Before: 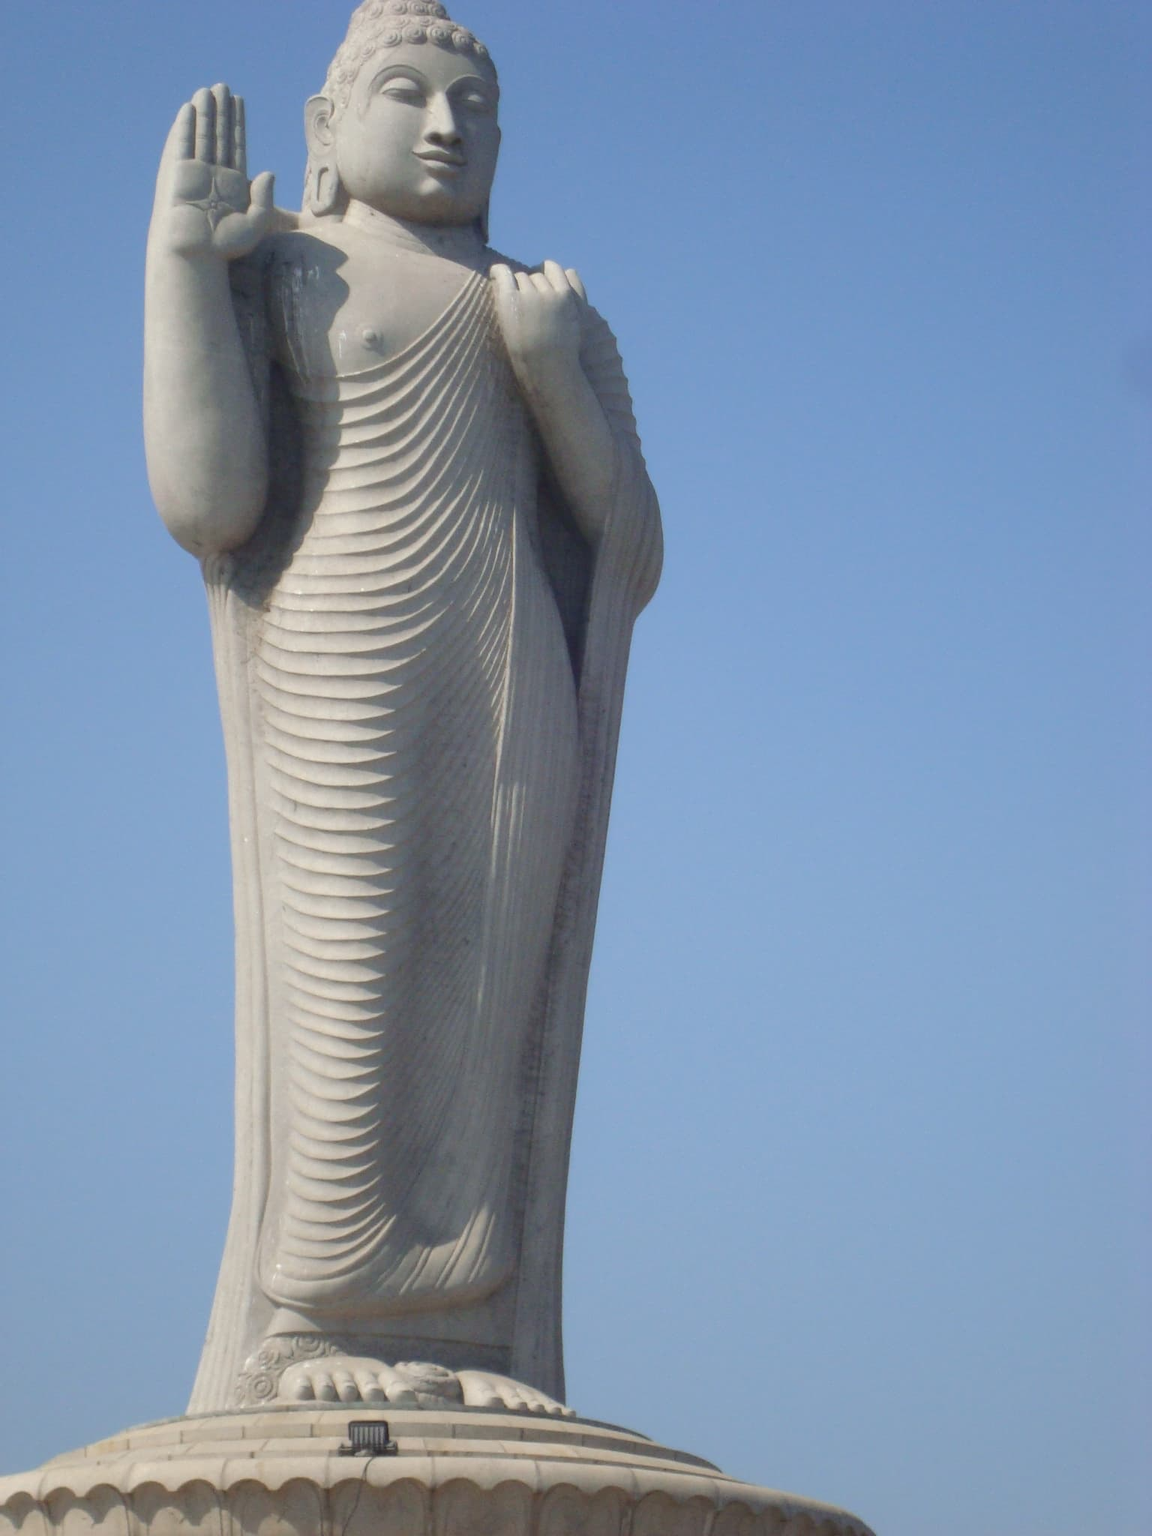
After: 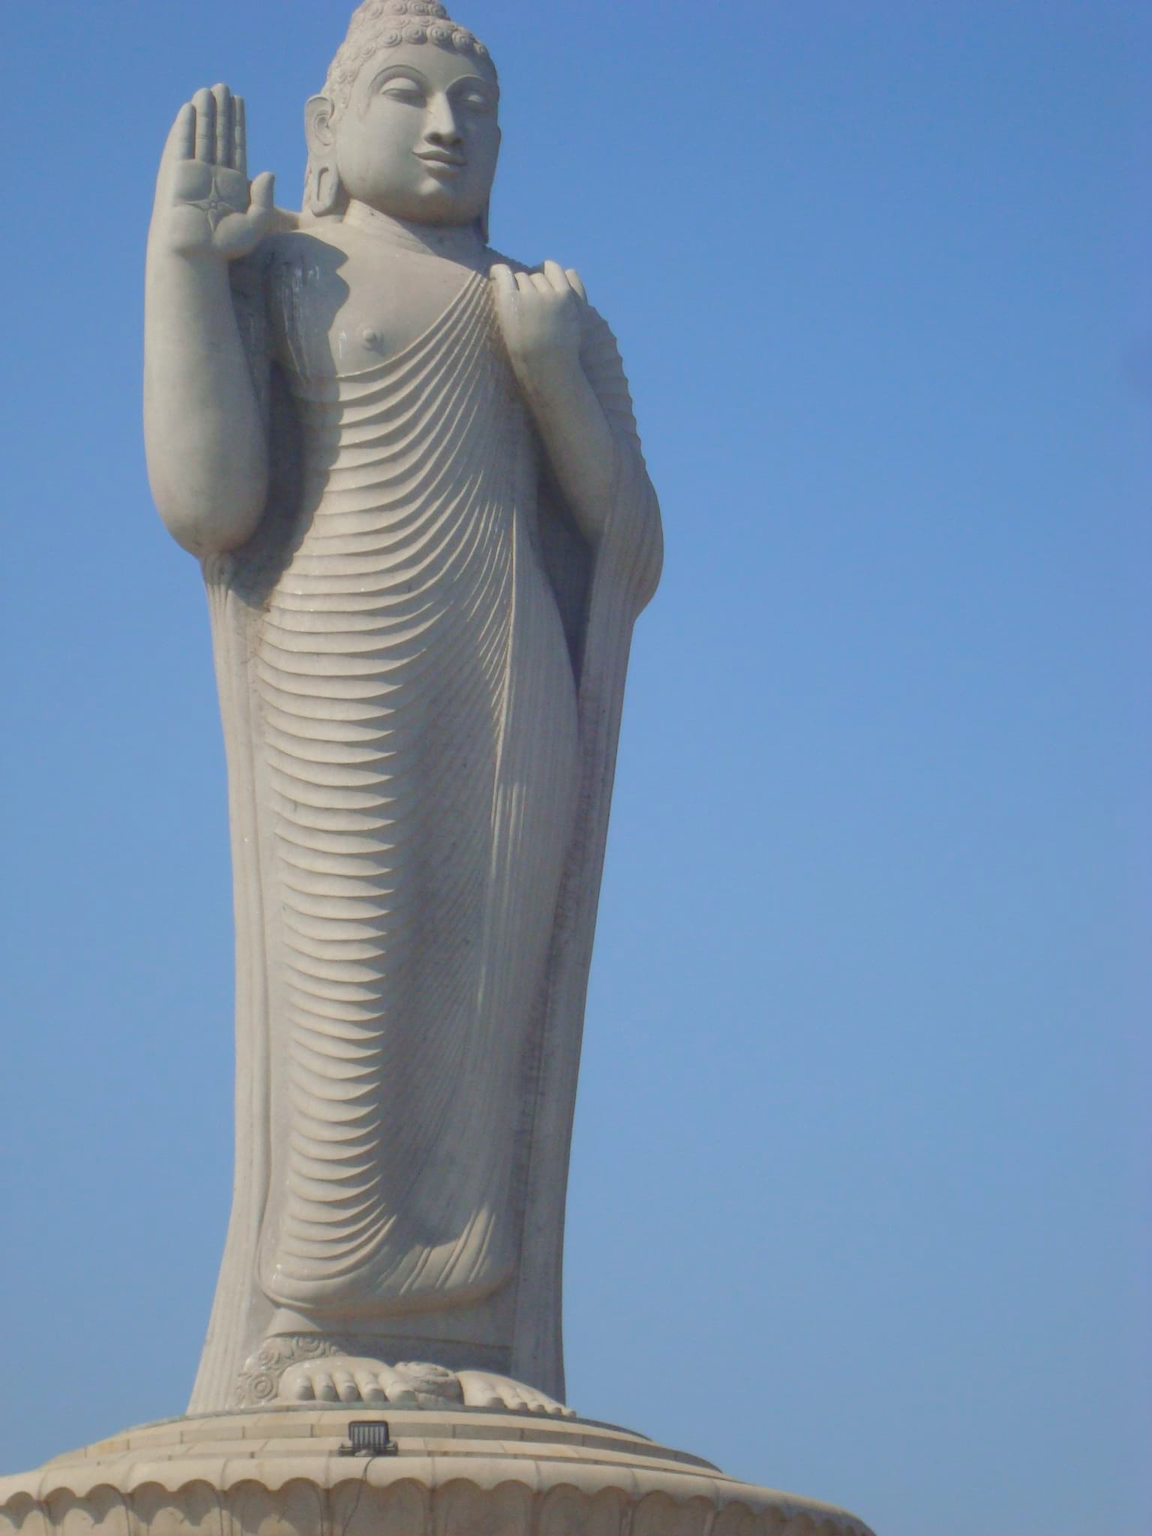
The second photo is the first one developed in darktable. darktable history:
contrast brightness saturation: contrast -0.193, saturation 0.189
